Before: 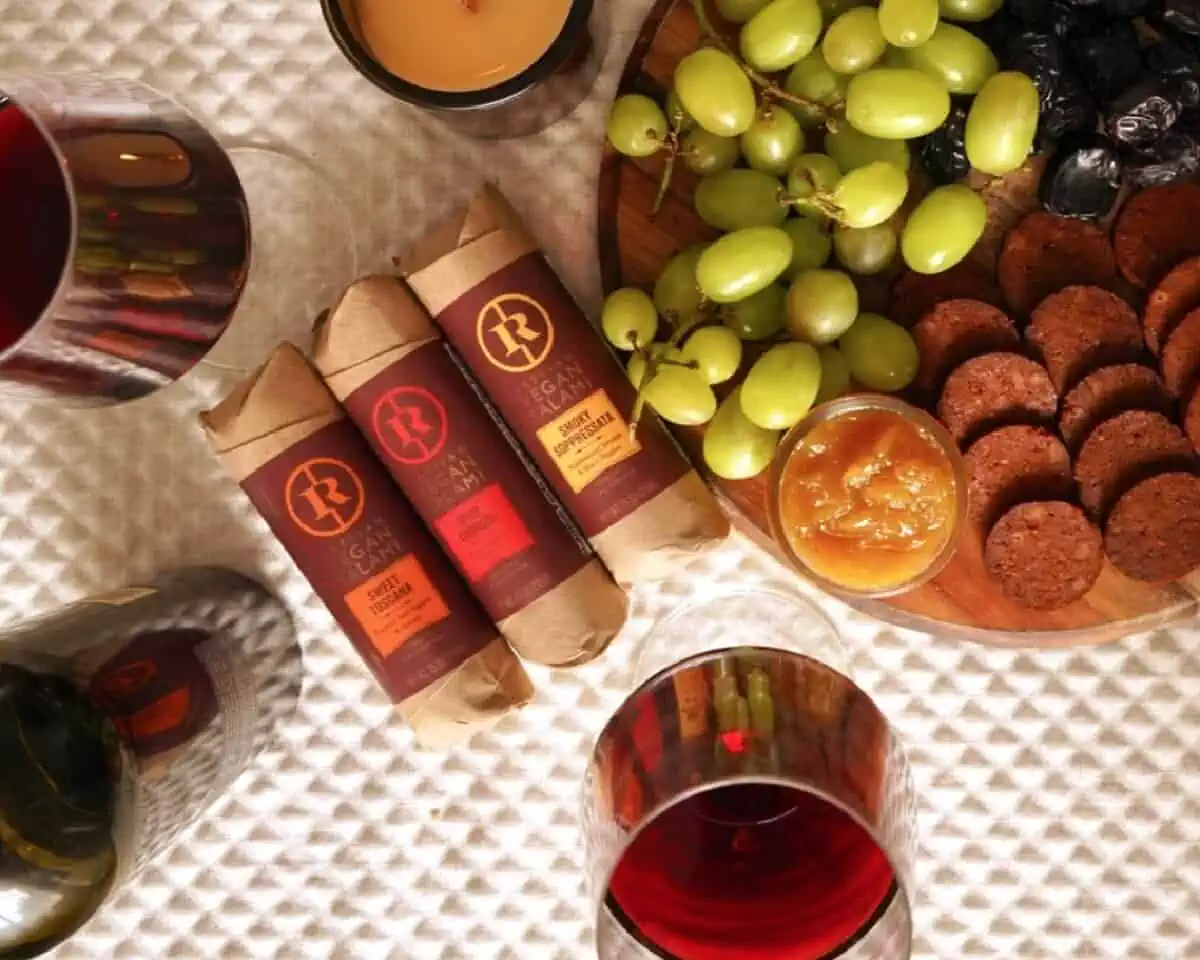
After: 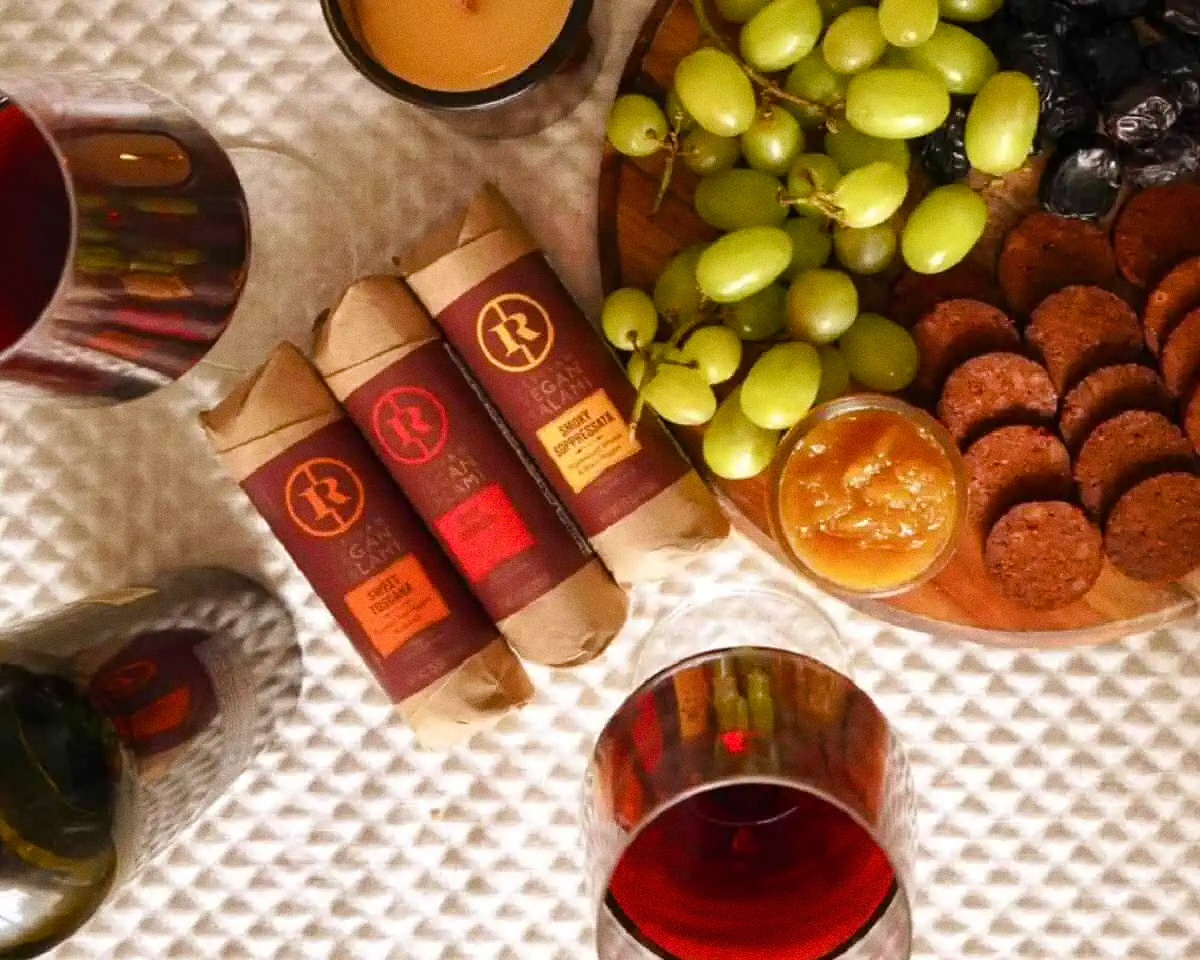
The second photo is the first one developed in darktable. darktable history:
color balance rgb: linear chroma grading › shadows 19.44%, linear chroma grading › highlights 3.42%, linear chroma grading › mid-tones 10.16%
grain: coarseness 0.09 ISO
